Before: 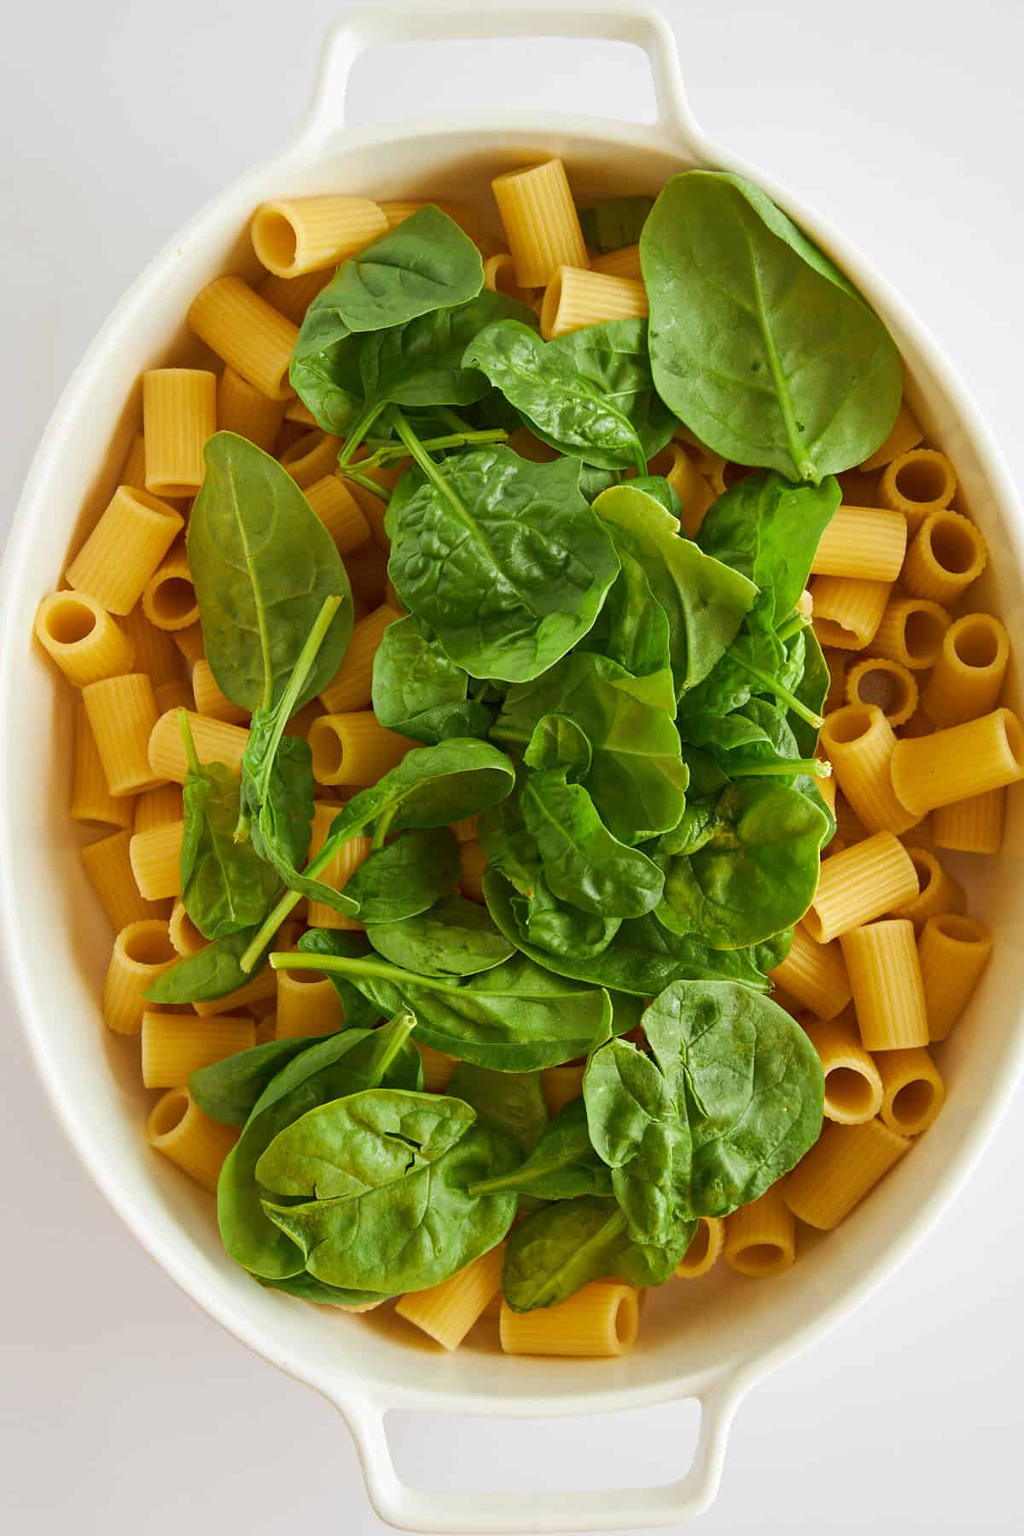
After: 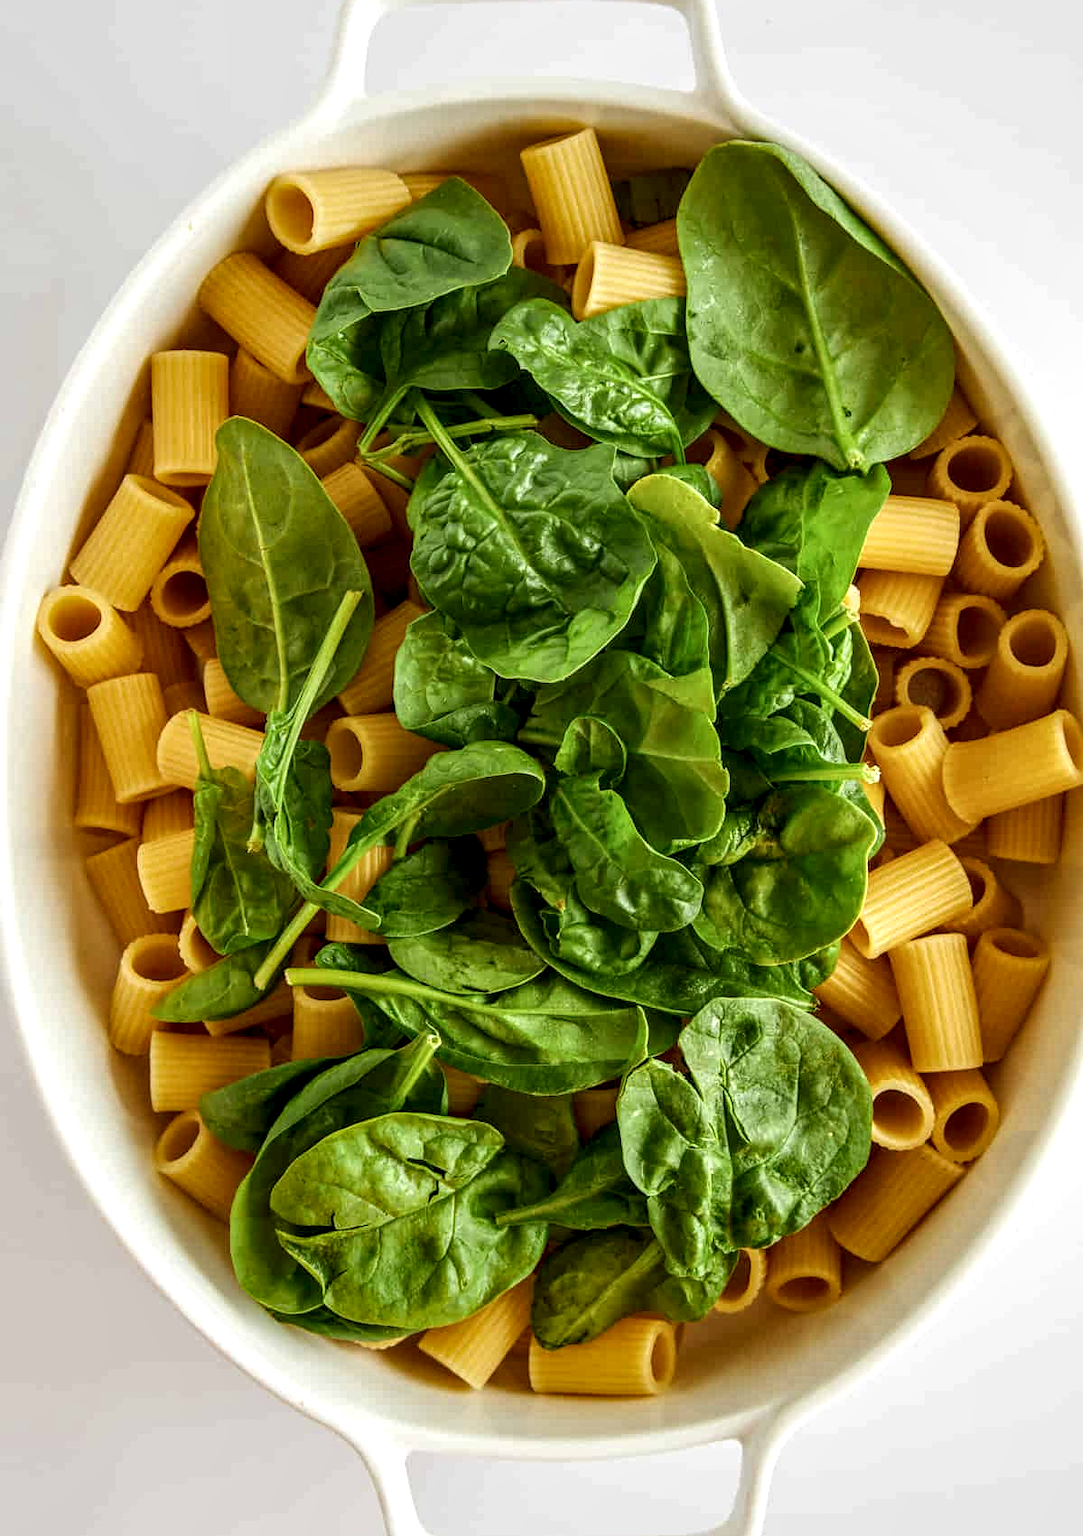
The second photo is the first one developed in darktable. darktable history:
crop and rotate: top 2.479%, bottom 3.018%
local contrast: highlights 12%, shadows 38%, detail 183%, midtone range 0.471
